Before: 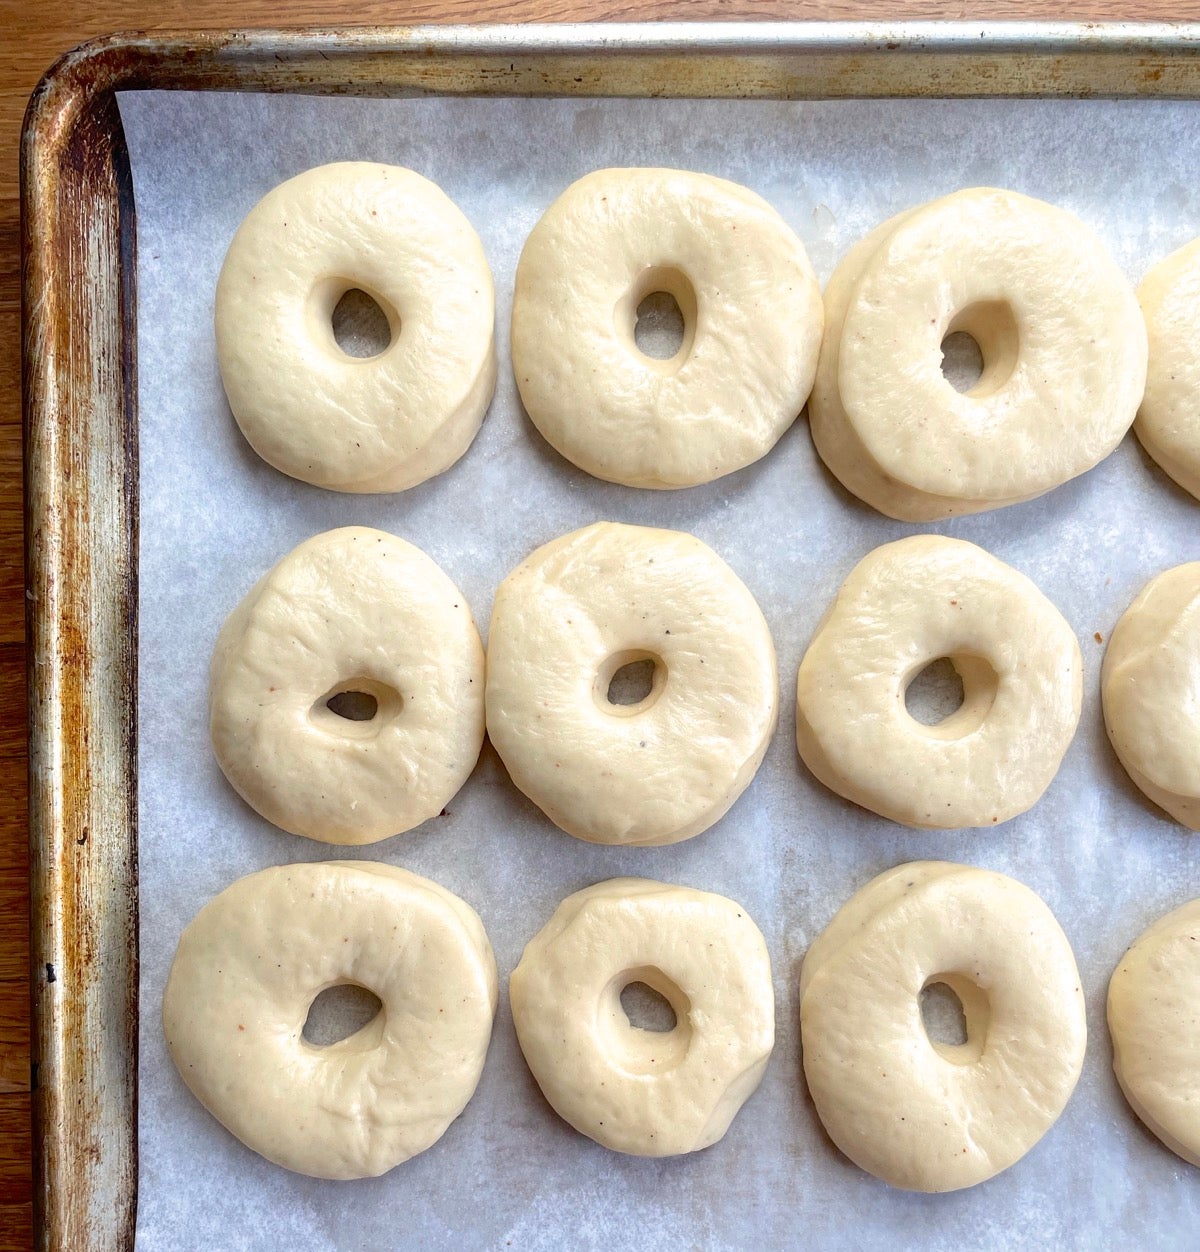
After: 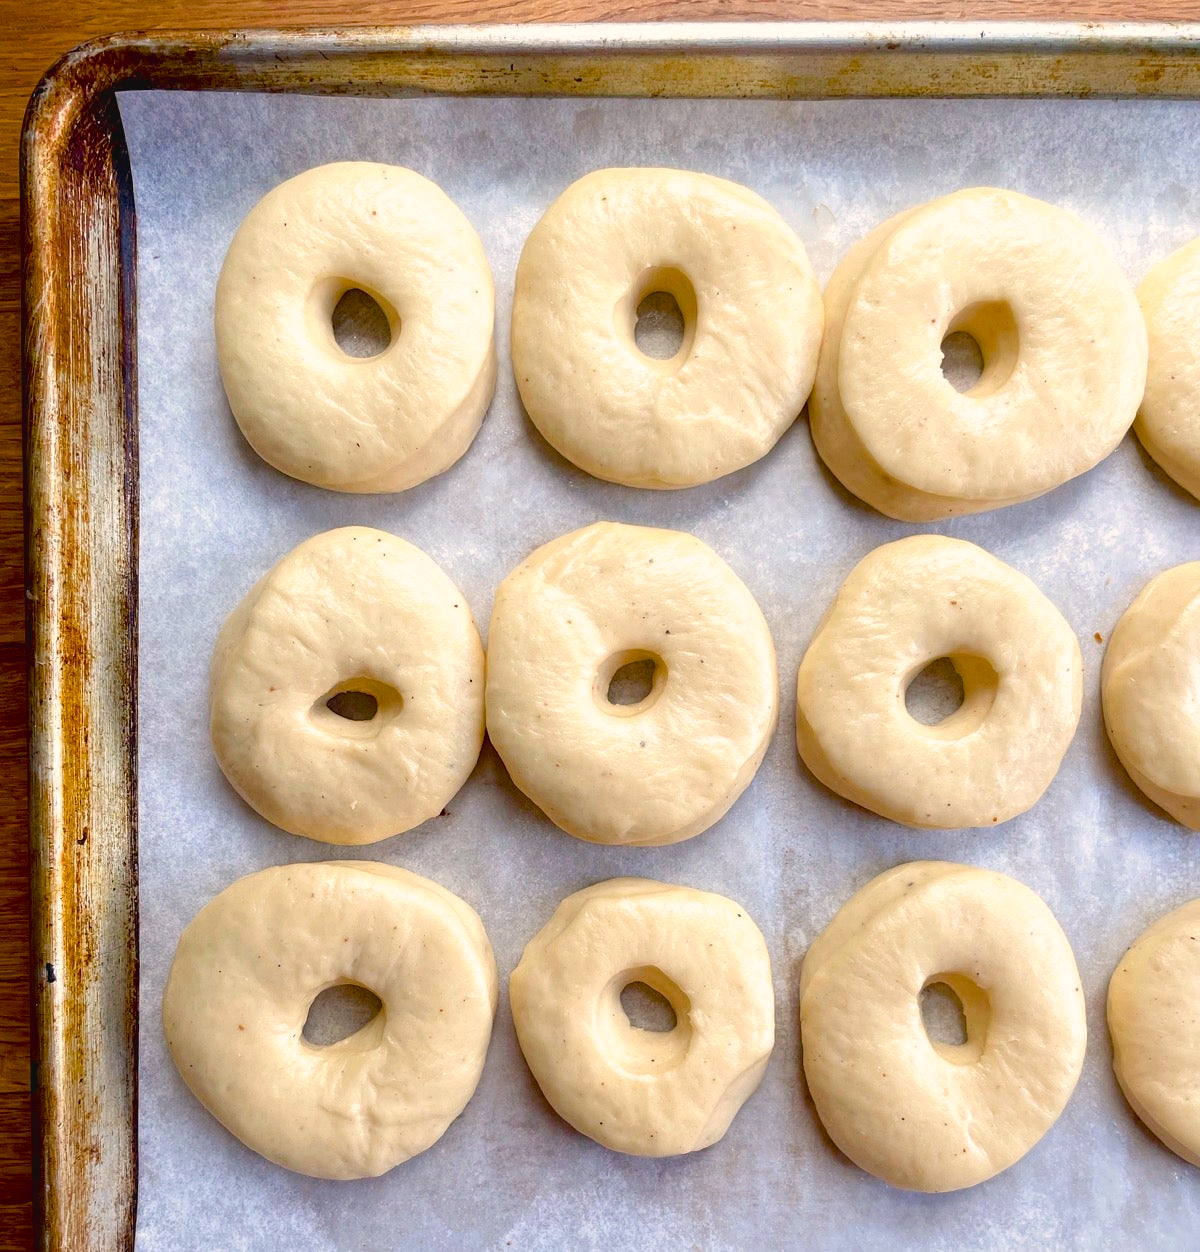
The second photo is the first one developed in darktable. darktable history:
exposure: black level correction 0.005, exposure 0.016 EV, compensate exposure bias true, compensate highlight preservation false
color balance rgb: highlights gain › chroma 2.839%, highlights gain › hue 60.38°, global offset › luminance 0.476%, global offset › hue 61.13°, linear chroma grading › global chroma 14.901%, perceptual saturation grading › global saturation 20%, perceptual saturation grading › highlights -24.908%, perceptual saturation grading › shadows 50.049%
